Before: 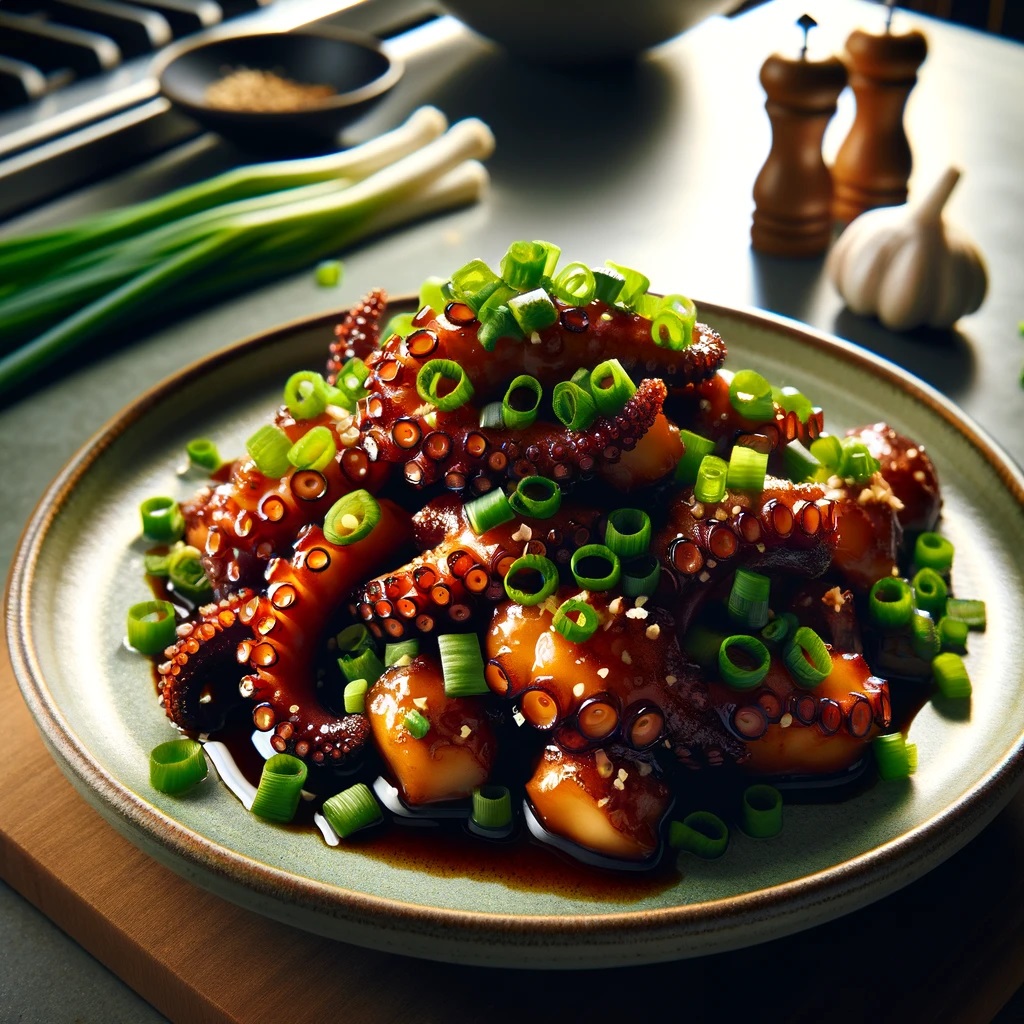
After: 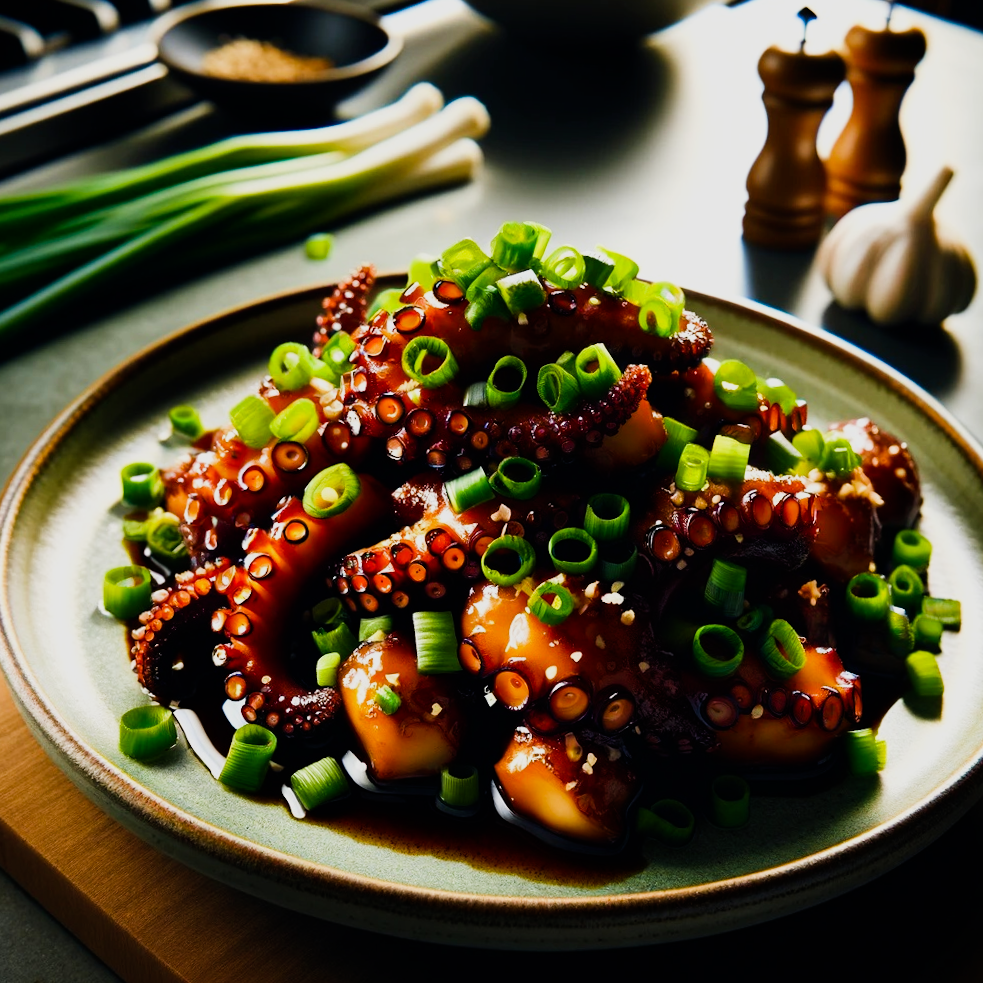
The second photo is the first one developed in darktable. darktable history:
crop and rotate: angle -2.38°
sigmoid: contrast 1.7
exposure: compensate highlight preservation false
